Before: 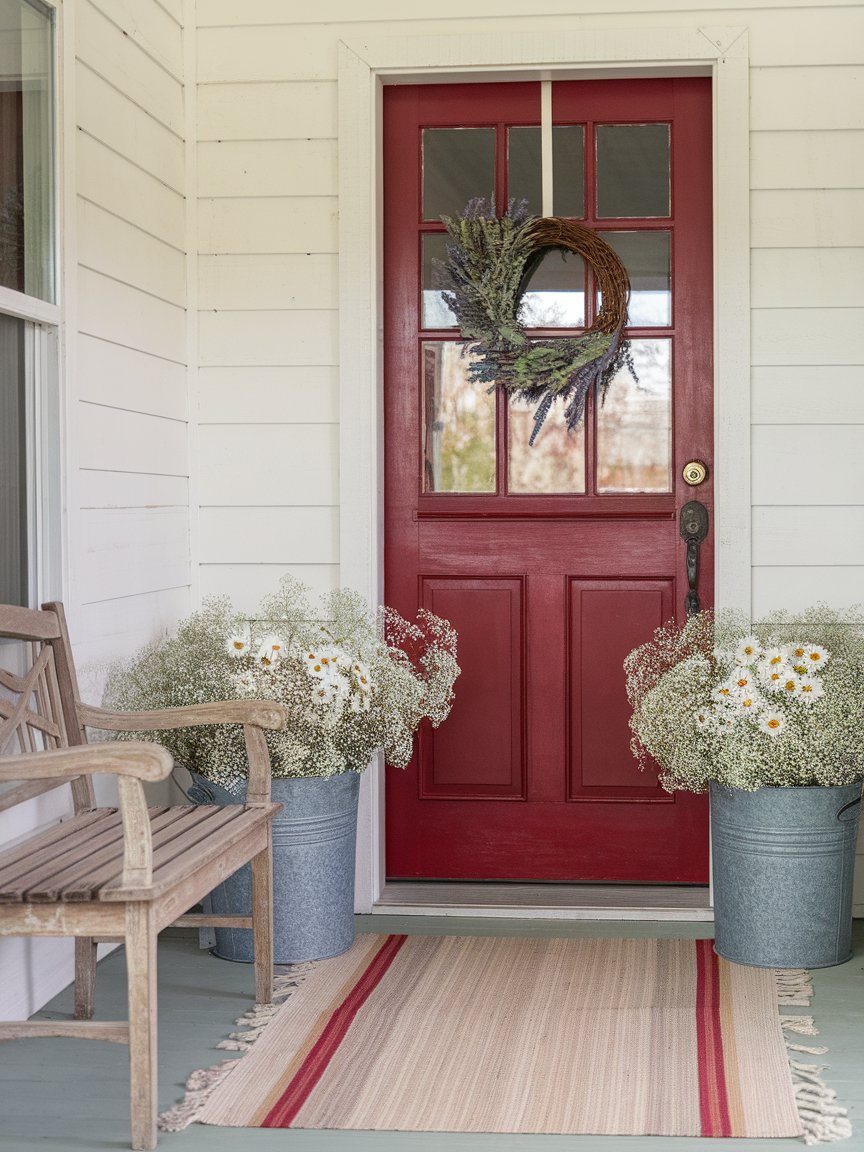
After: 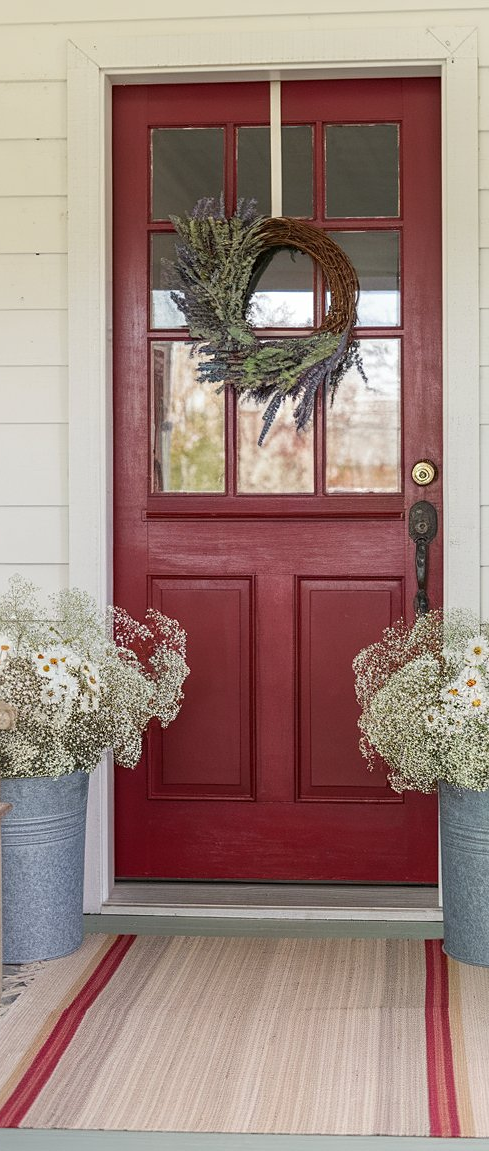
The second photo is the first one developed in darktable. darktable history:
sharpen: amount 0.2
crop: left 31.458%, top 0%, right 11.876%
